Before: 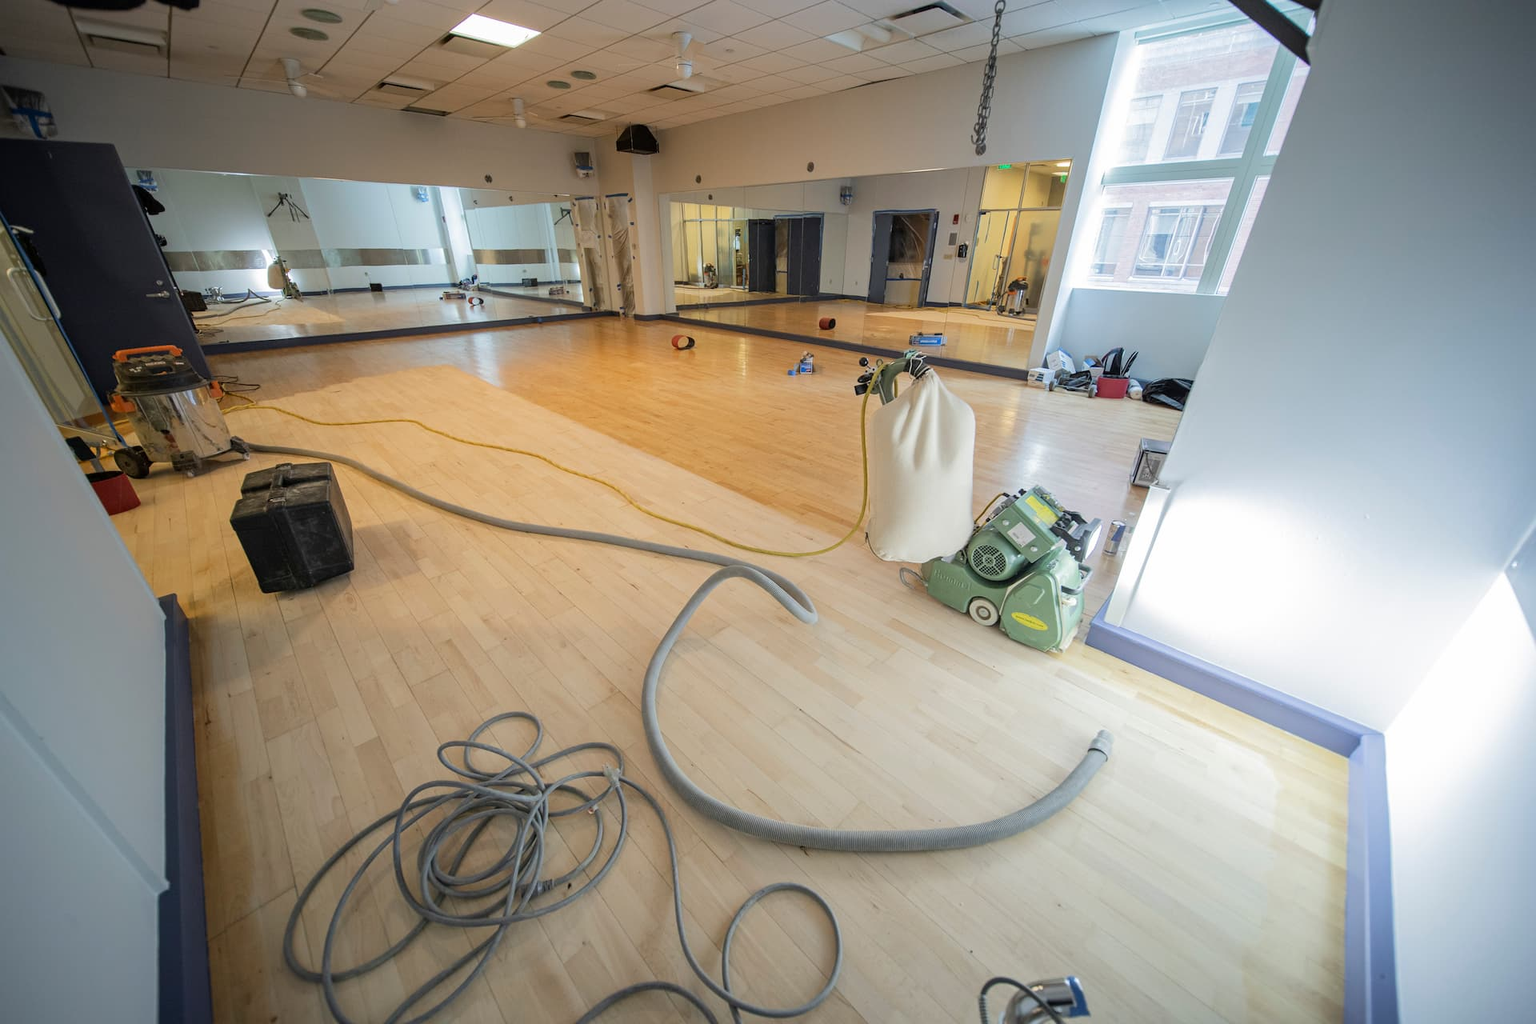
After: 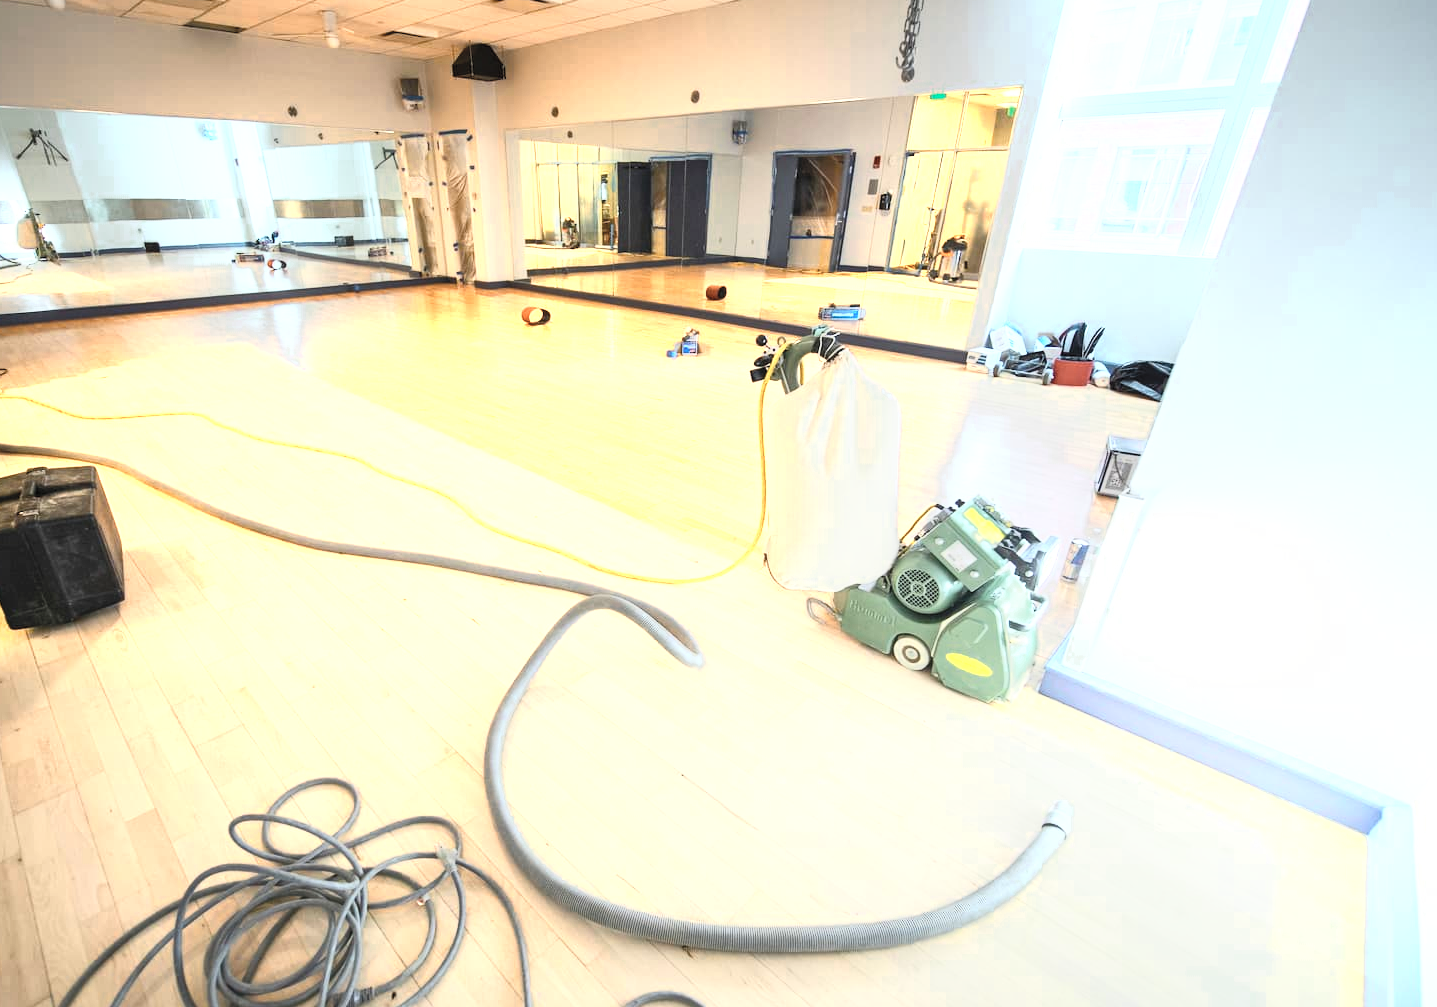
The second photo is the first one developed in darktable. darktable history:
contrast brightness saturation: contrast 0.393, brightness 0.525
color zones: curves: ch0 [(0.018, 0.548) (0.197, 0.654) (0.425, 0.447) (0.605, 0.658) (0.732, 0.579)]; ch1 [(0.105, 0.531) (0.224, 0.531) (0.386, 0.39) (0.618, 0.456) (0.732, 0.456) (0.956, 0.421)]; ch2 [(0.039, 0.583) (0.215, 0.465) (0.399, 0.544) (0.465, 0.548) (0.614, 0.447) (0.724, 0.43) (0.882, 0.623) (0.956, 0.632)]
crop: left 16.574%, top 8.755%, right 8.57%, bottom 12.52%
color balance rgb: perceptual saturation grading › global saturation 30.63%, global vibrance 15.544%
